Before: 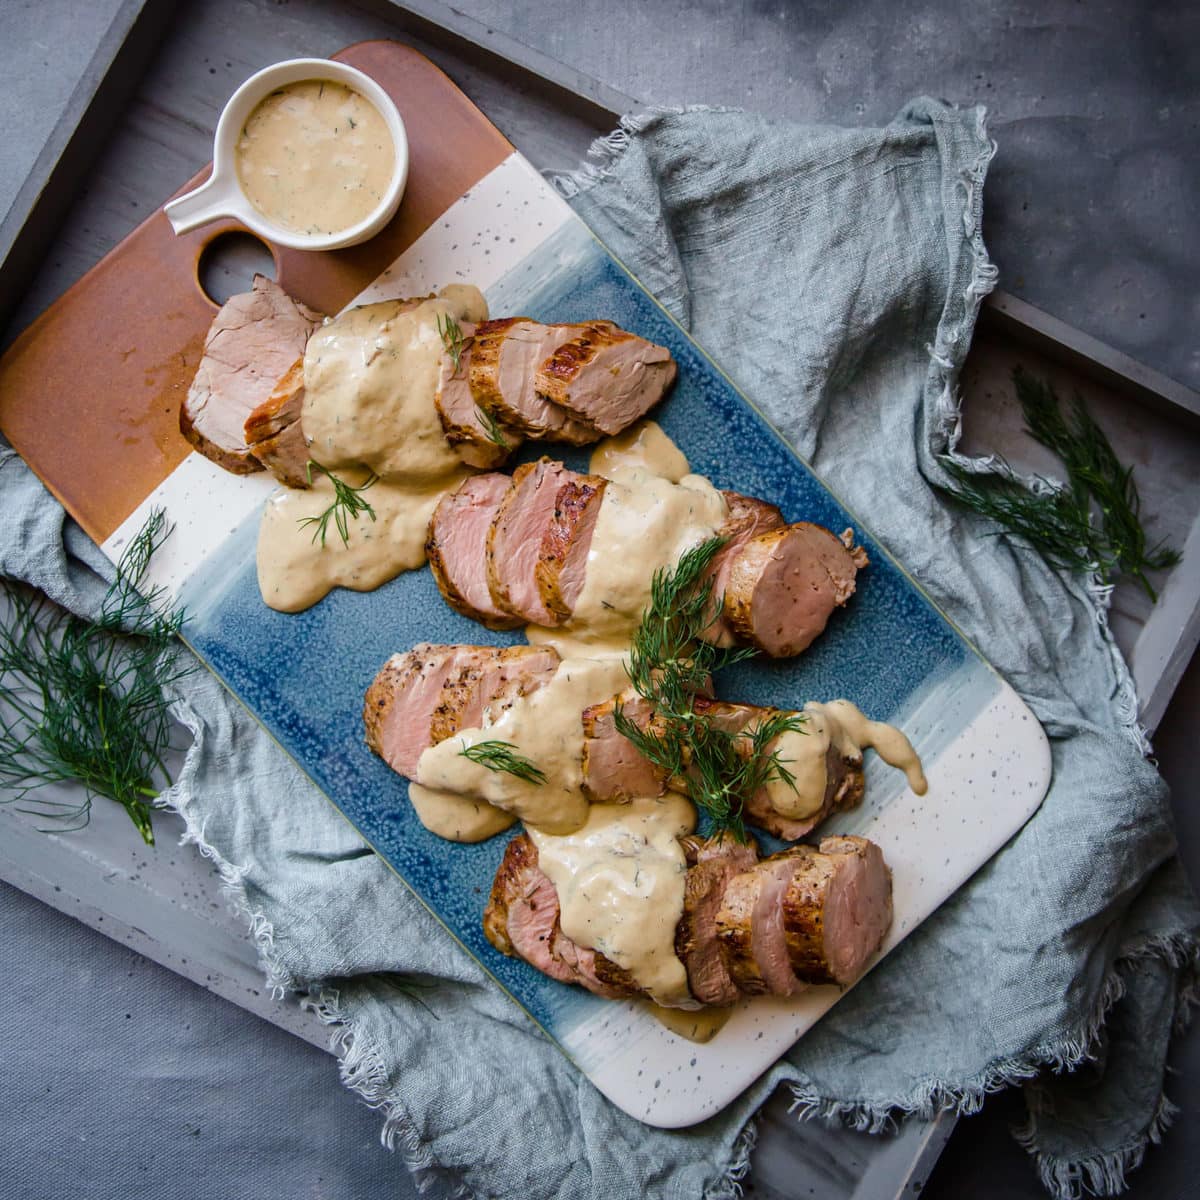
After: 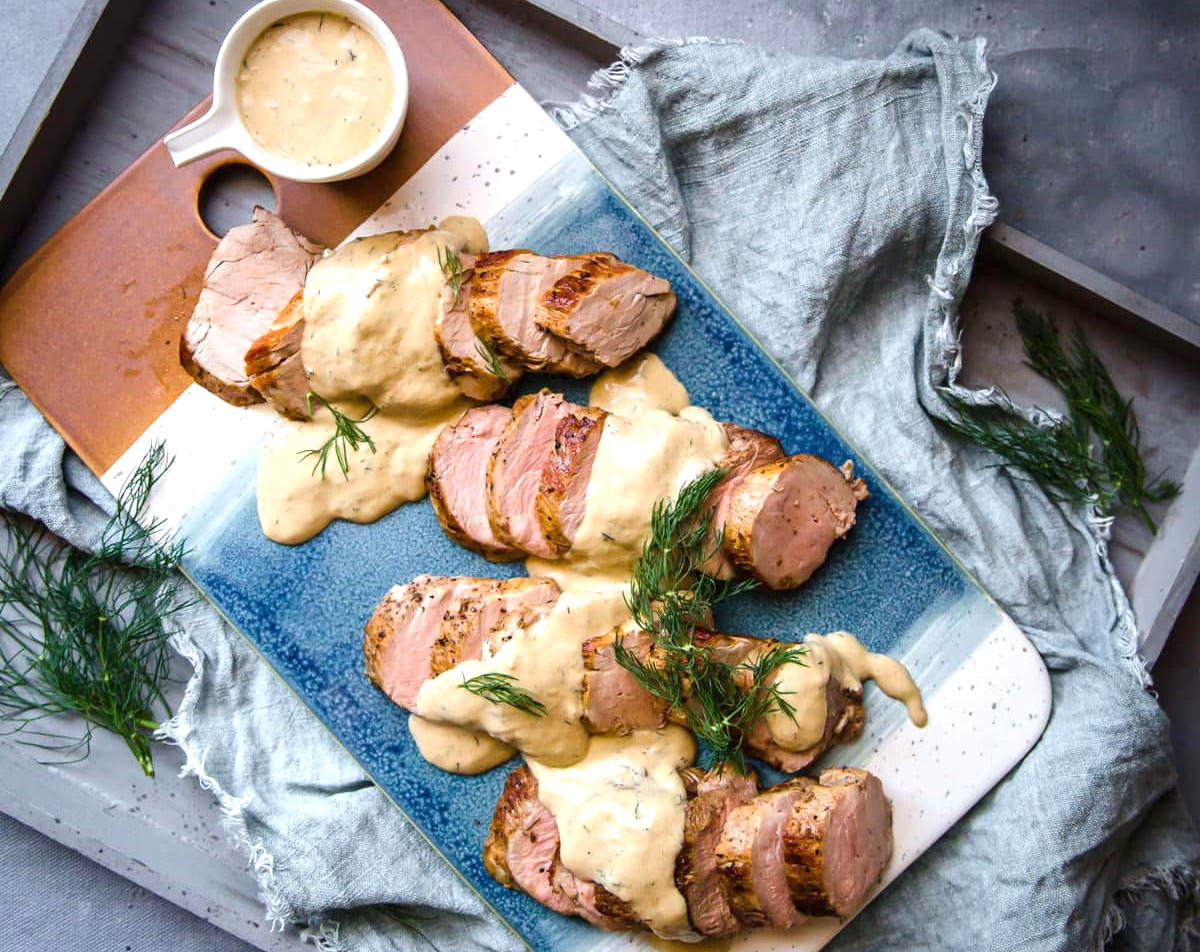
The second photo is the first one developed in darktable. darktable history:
exposure: black level correction 0, exposure 0.7 EV, compensate exposure bias true, compensate highlight preservation false
crop and rotate: top 5.667%, bottom 14.937%
